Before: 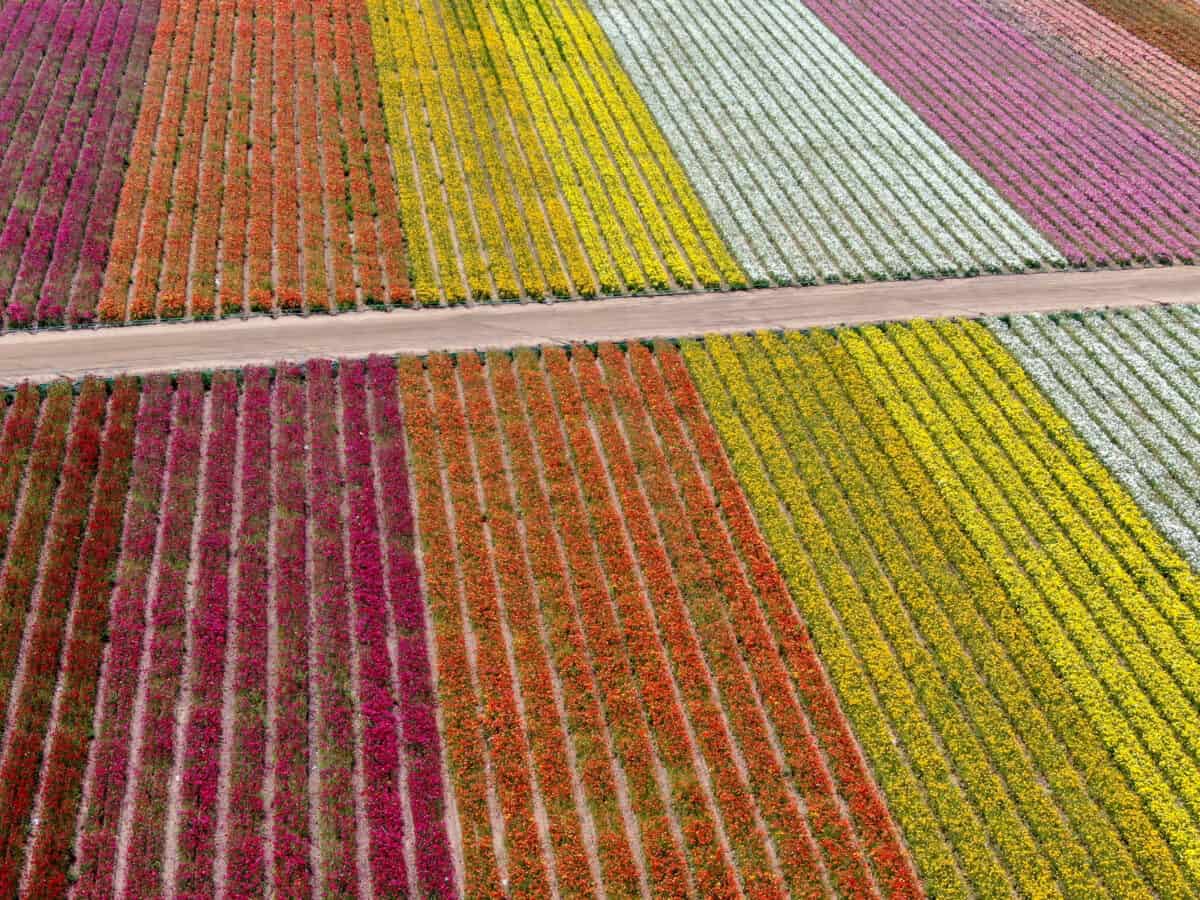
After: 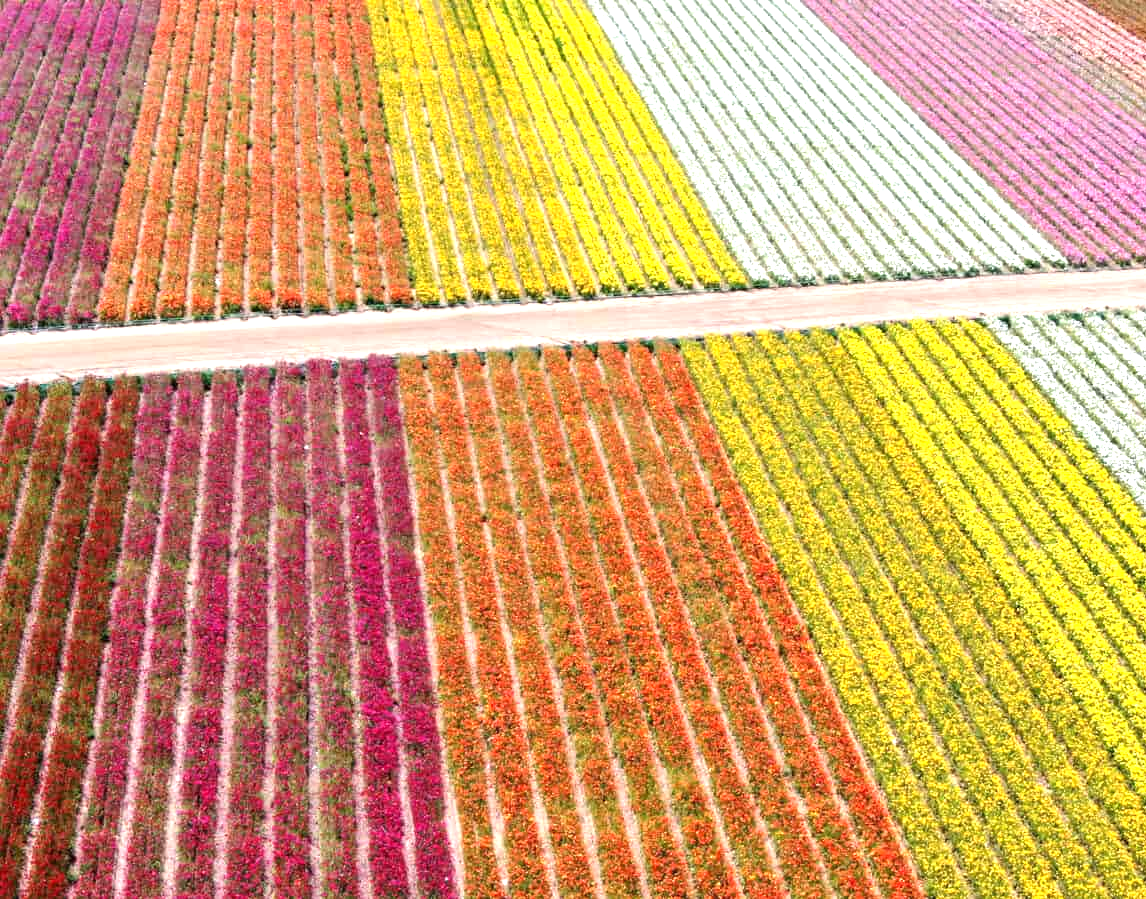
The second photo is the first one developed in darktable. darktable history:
crop: right 4.417%, bottom 0.045%
exposure: black level correction 0, exposure 1.099 EV, compensate highlight preservation false
